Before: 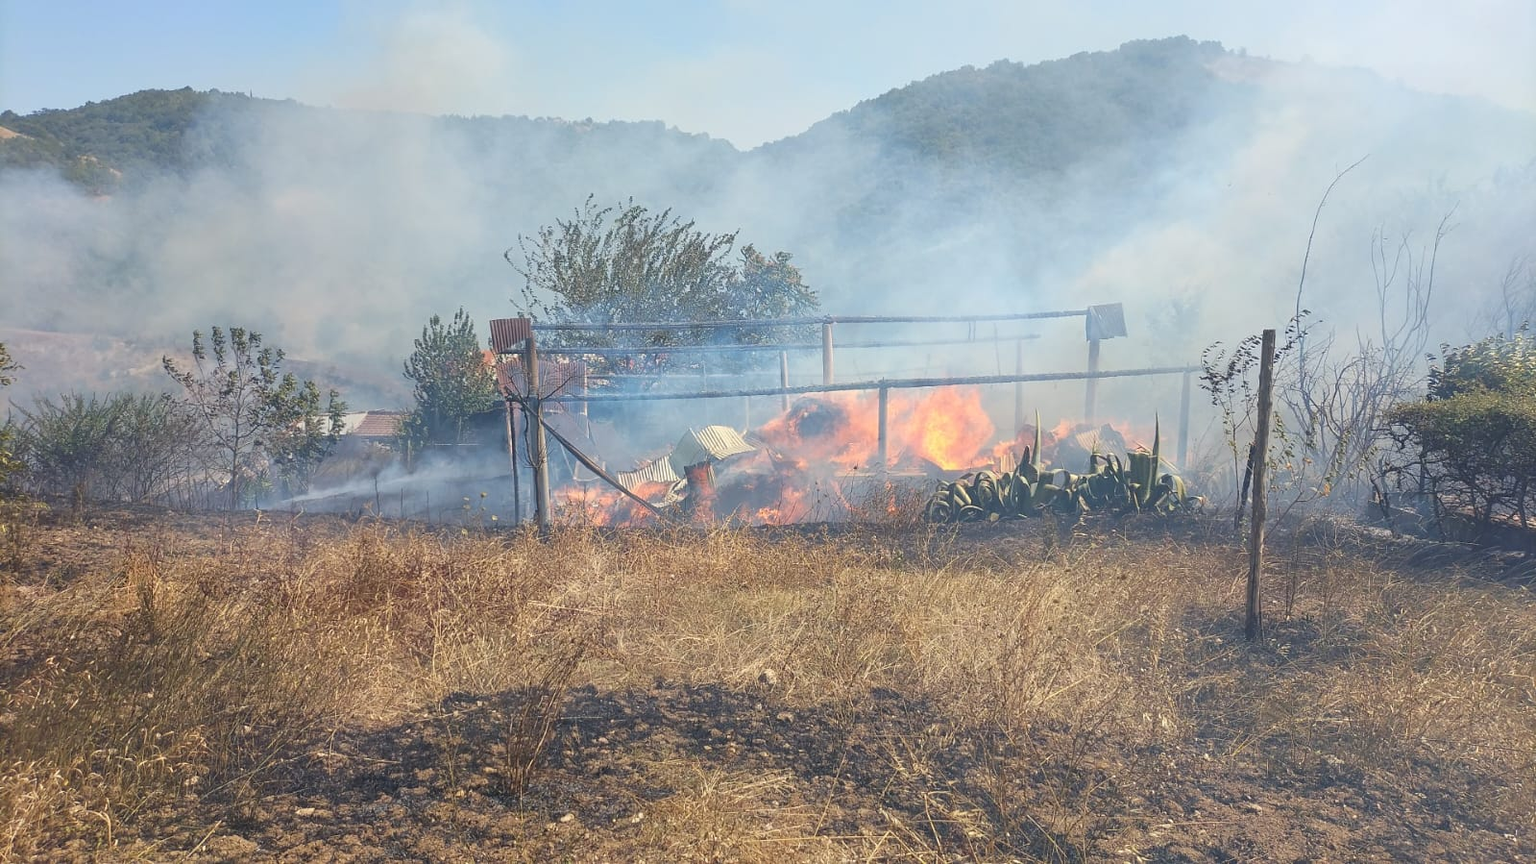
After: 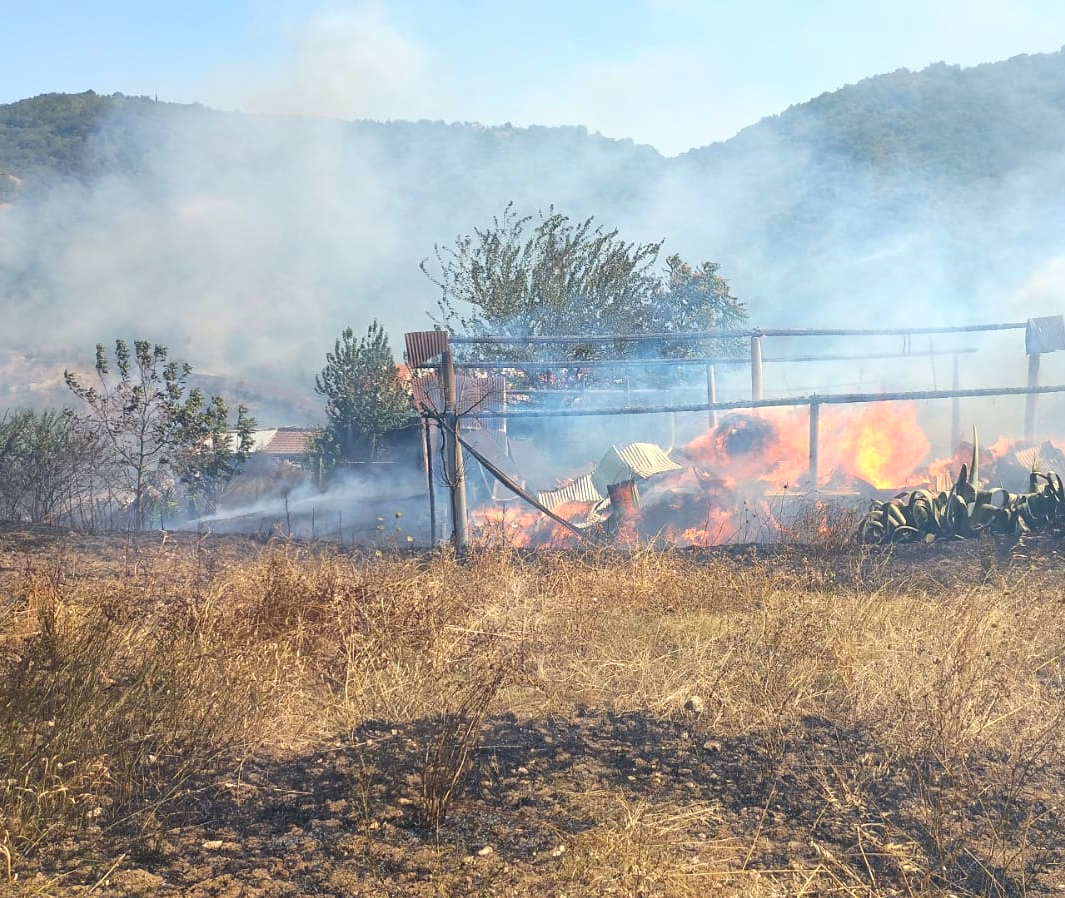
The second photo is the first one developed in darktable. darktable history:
color balance rgb: perceptual saturation grading › global saturation 10%, global vibrance 10%
tone equalizer: -8 EV -0.417 EV, -7 EV -0.389 EV, -6 EV -0.333 EV, -5 EV -0.222 EV, -3 EV 0.222 EV, -2 EV 0.333 EV, -1 EV 0.389 EV, +0 EV 0.417 EV, edges refinement/feathering 500, mask exposure compensation -1.57 EV, preserve details no
crop and rotate: left 6.617%, right 26.717%
